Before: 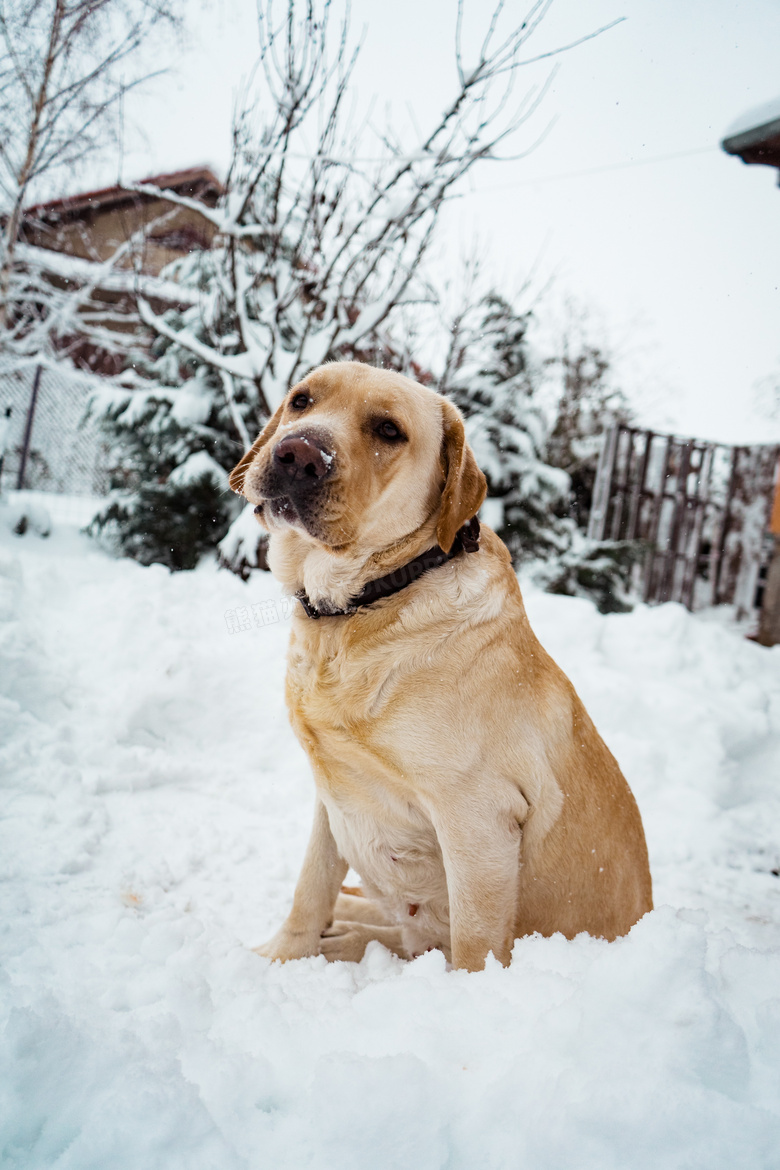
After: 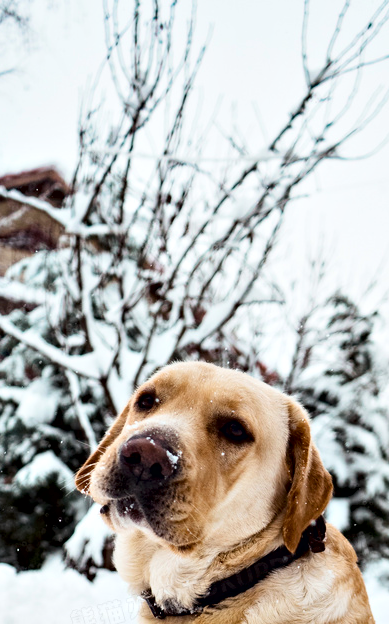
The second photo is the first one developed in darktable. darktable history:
crop: left 19.85%, right 30.23%, bottom 46.645%
contrast equalizer: y [[0.528, 0.548, 0.563, 0.562, 0.546, 0.526], [0.55 ×6], [0 ×6], [0 ×6], [0 ×6]]
contrast brightness saturation: contrast 0.155, brightness 0.049
